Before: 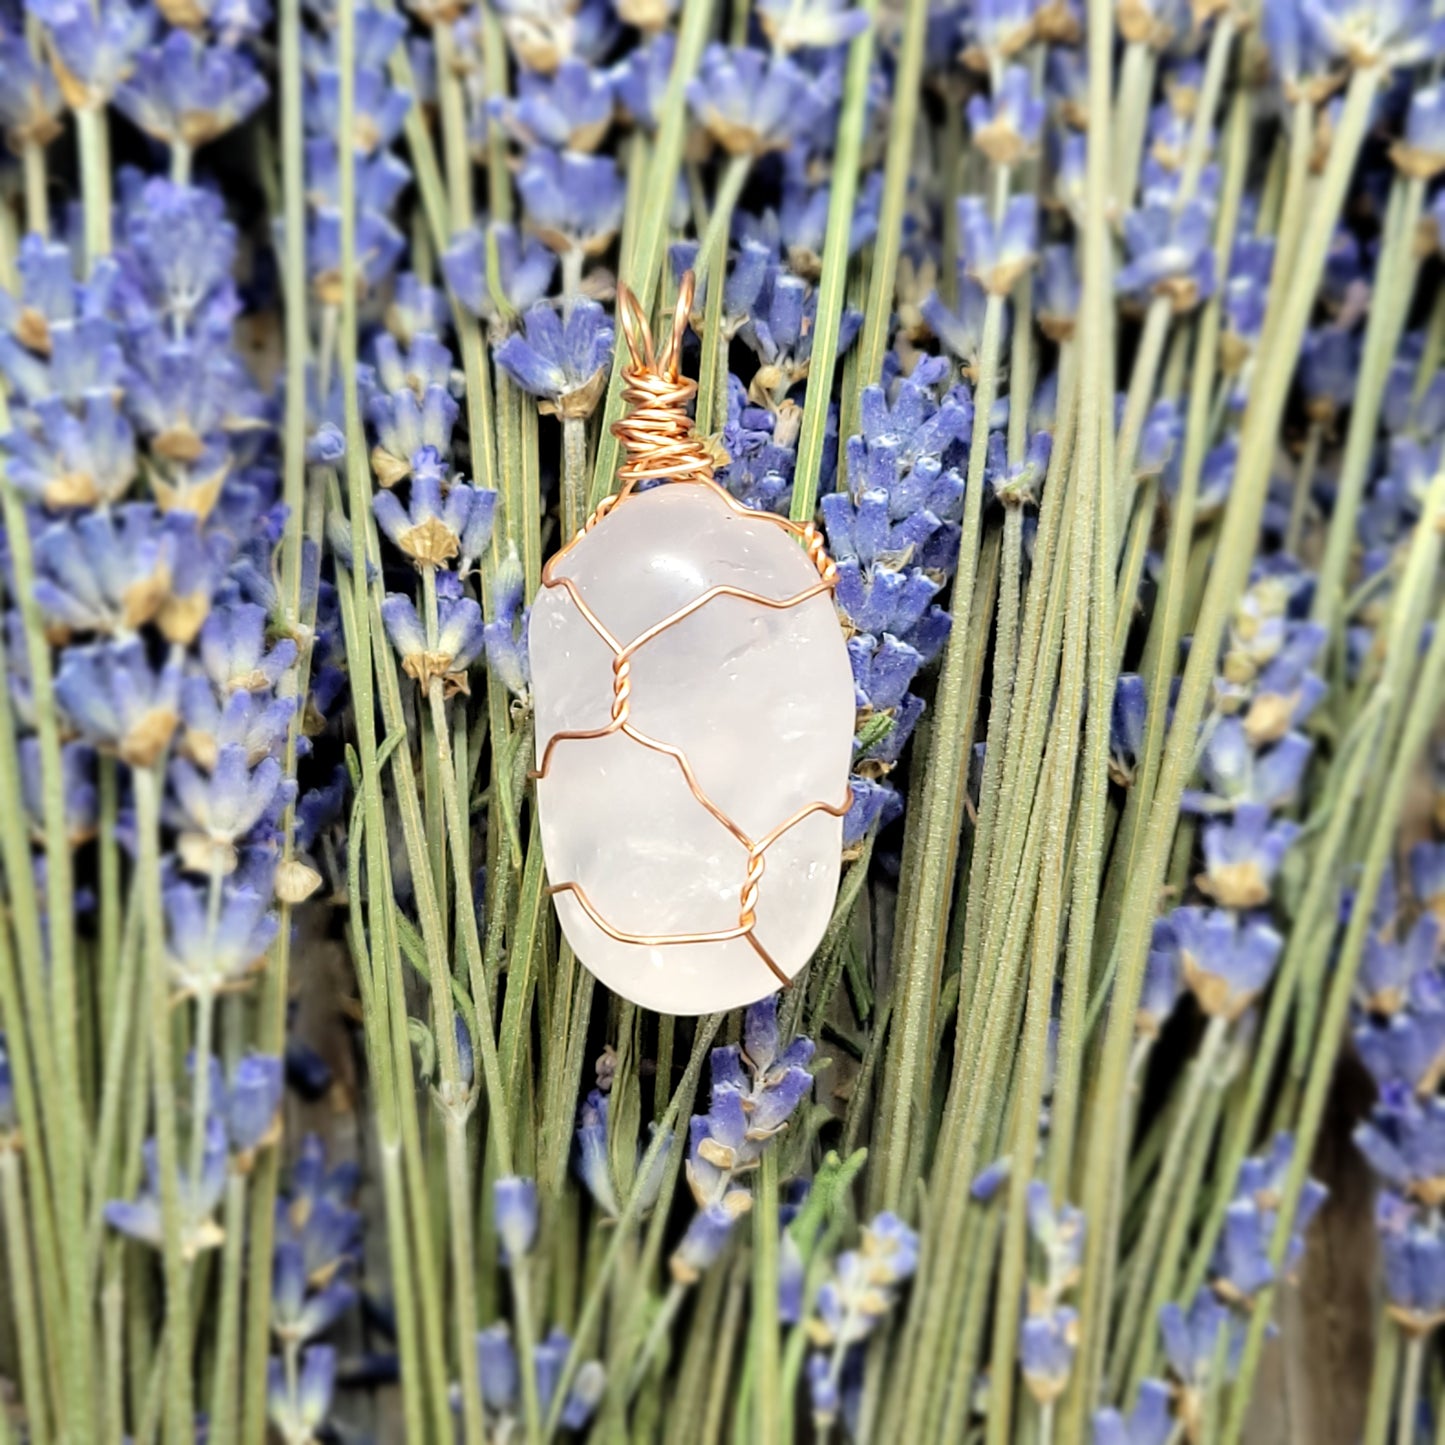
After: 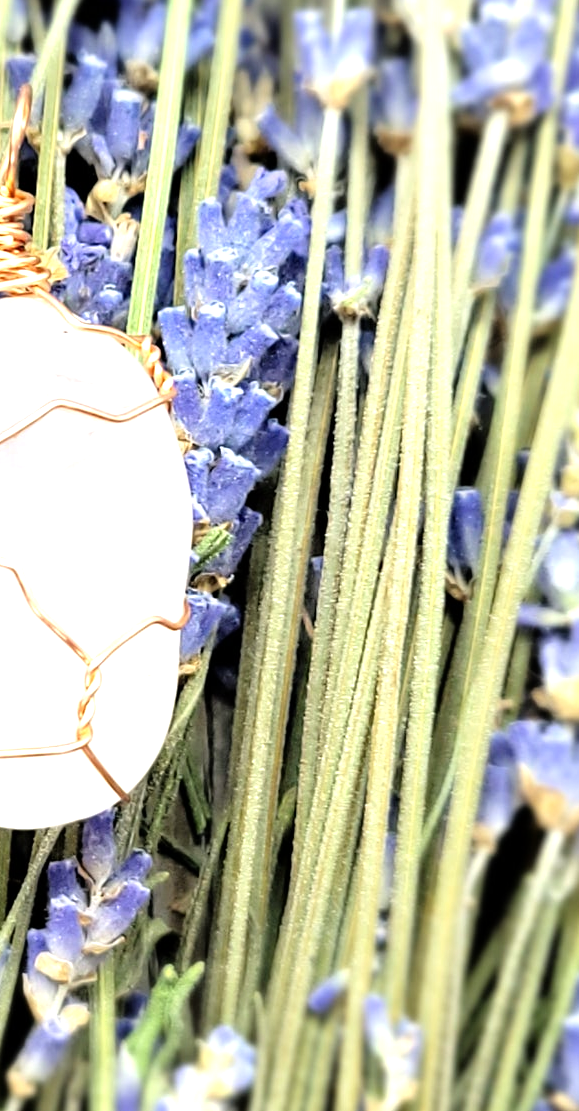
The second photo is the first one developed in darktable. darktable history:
crop: left 45.934%, top 12.916%, right 13.968%, bottom 10.134%
tone equalizer: -8 EV -0.726 EV, -7 EV -0.681 EV, -6 EV -0.618 EV, -5 EV -0.398 EV, -3 EV 0.395 EV, -2 EV 0.6 EV, -1 EV 0.69 EV, +0 EV 0.759 EV
